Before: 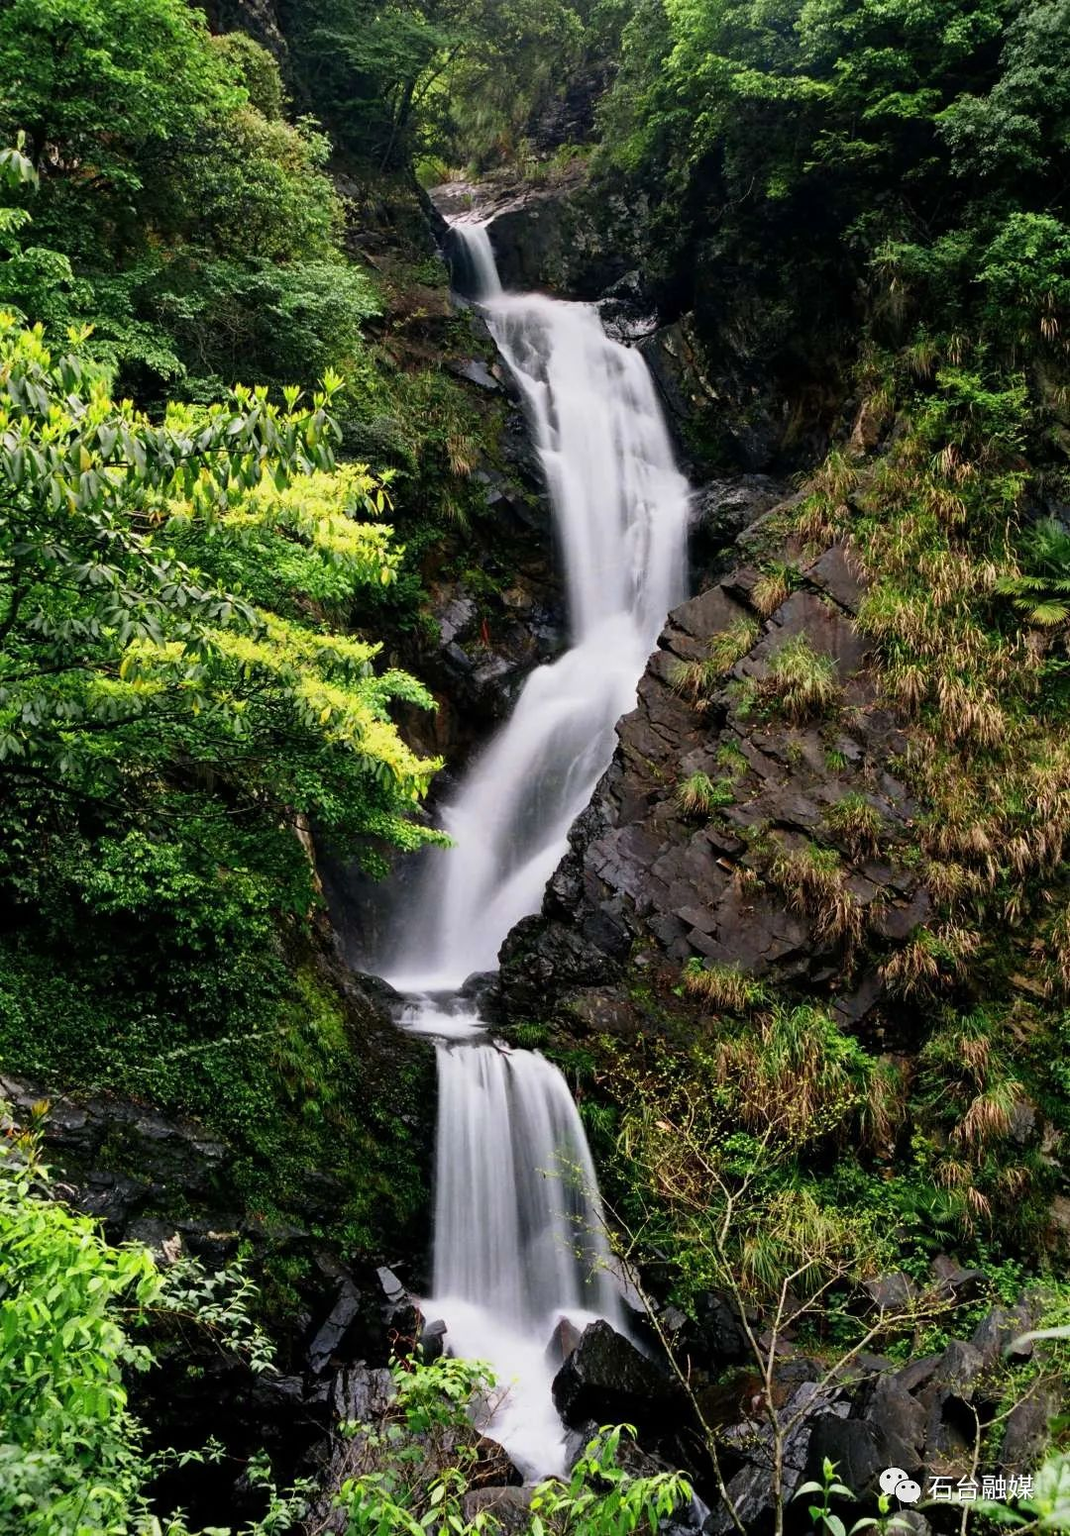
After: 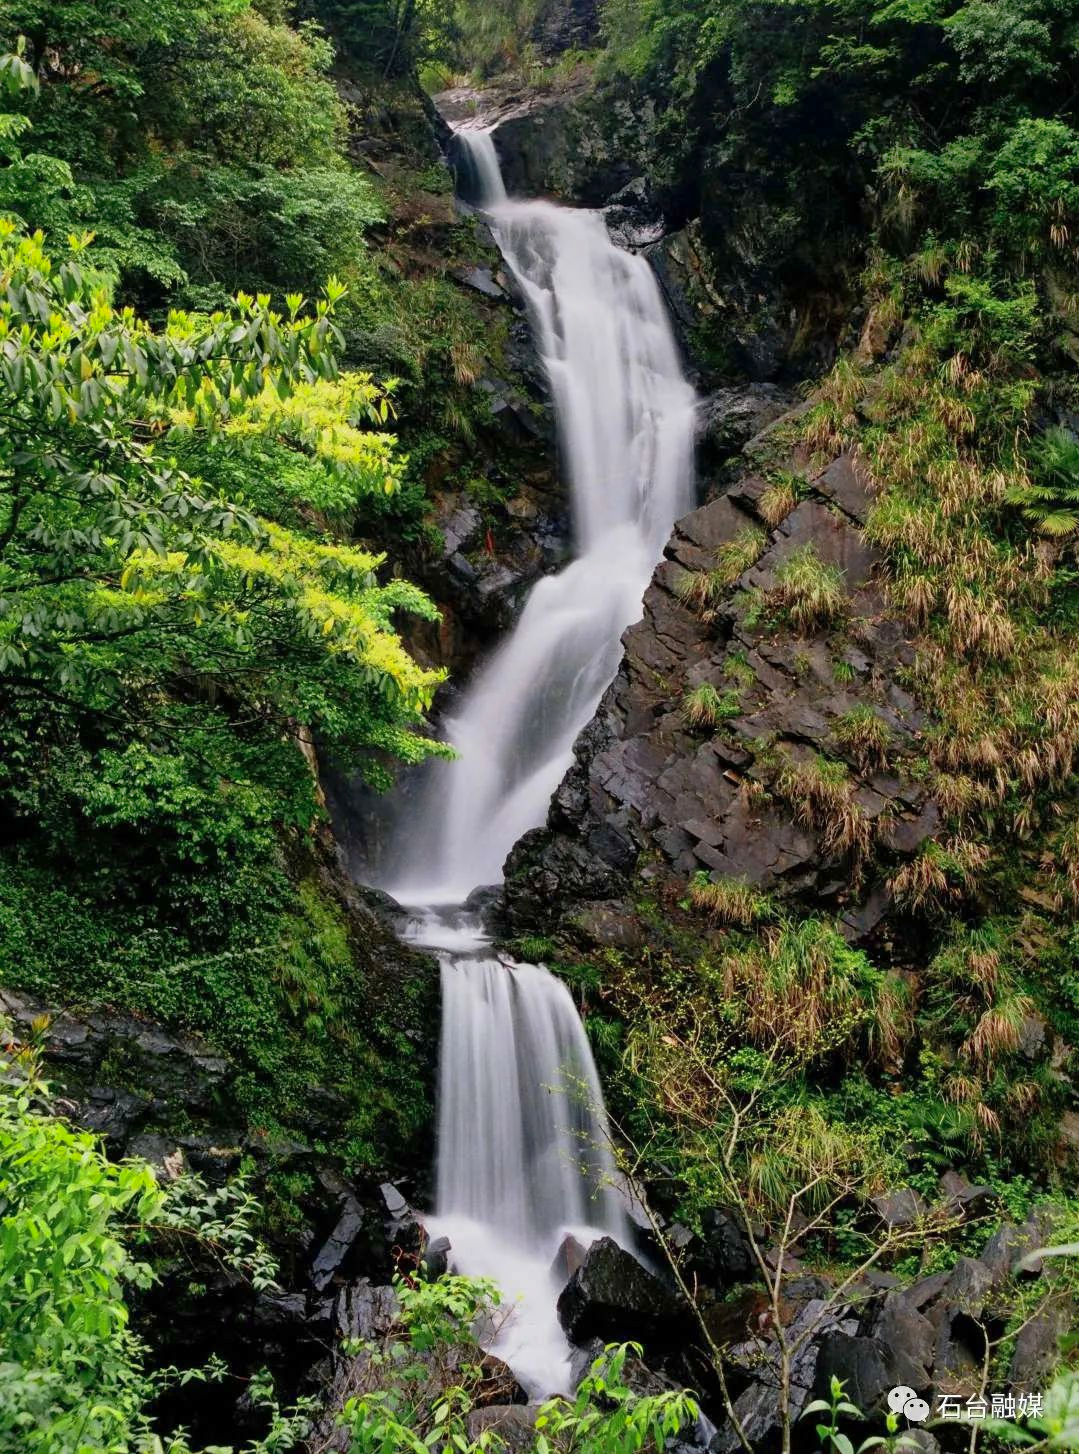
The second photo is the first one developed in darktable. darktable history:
shadows and highlights: on, module defaults
crop and rotate: top 6.25%
